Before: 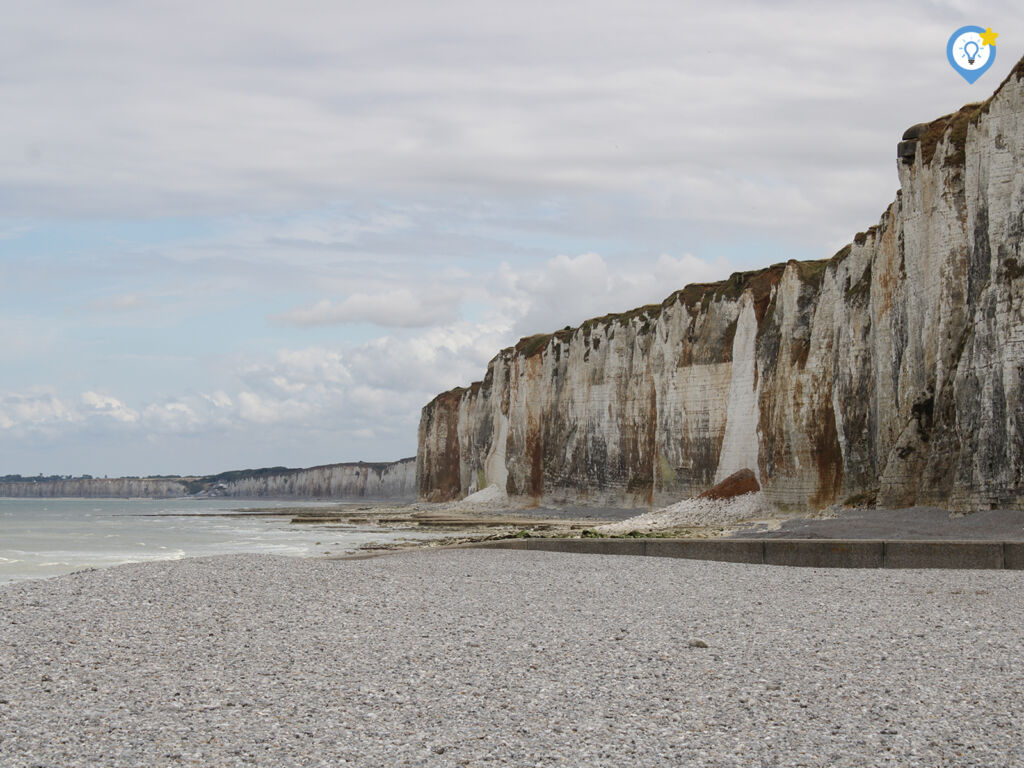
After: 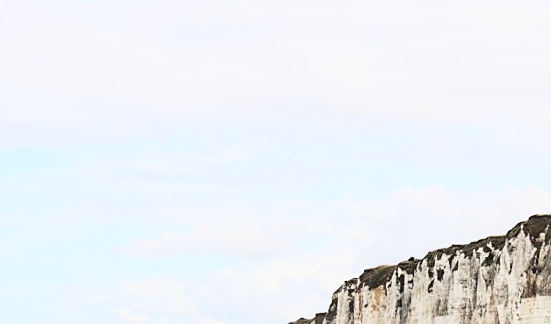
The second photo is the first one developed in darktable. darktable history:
exposure: black level correction -0.015, exposure -0.125 EV, compensate highlight preservation false
crop: left 15.306%, top 9.065%, right 30.789%, bottom 48.638%
sharpen: on, module defaults
rgb curve: curves: ch0 [(0, 0) (0.21, 0.15) (0.24, 0.21) (0.5, 0.75) (0.75, 0.96) (0.89, 0.99) (1, 1)]; ch1 [(0, 0.02) (0.21, 0.13) (0.25, 0.2) (0.5, 0.67) (0.75, 0.9) (0.89, 0.97) (1, 1)]; ch2 [(0, 0.02) (0.21, 0.13) (0.25, 0.2) (0.5, 0.67) (0.75, 0.9) (0.89, 0.97) (1, 1)], compensate middle gray true
contrast brightness saturation: saturation -0.05
